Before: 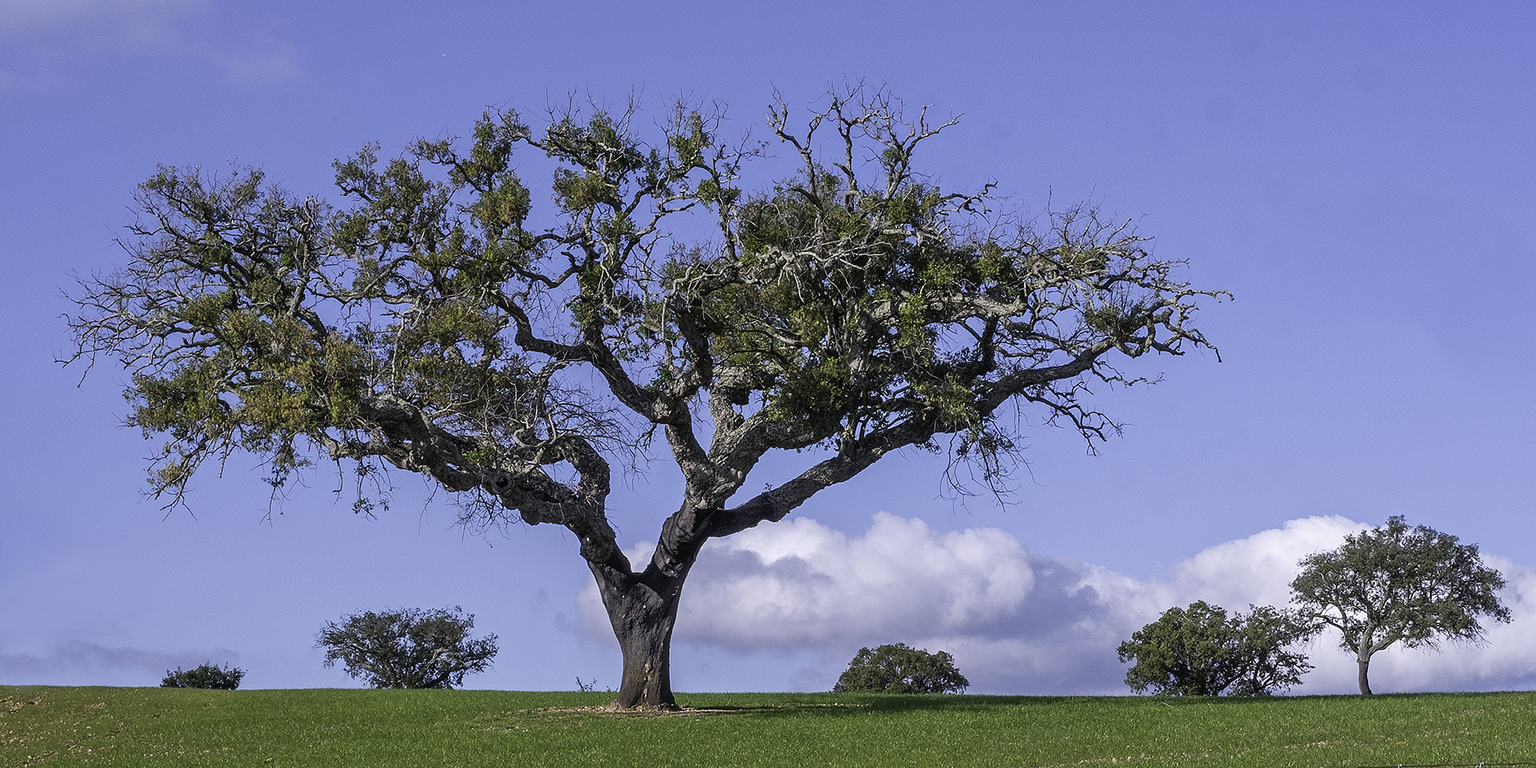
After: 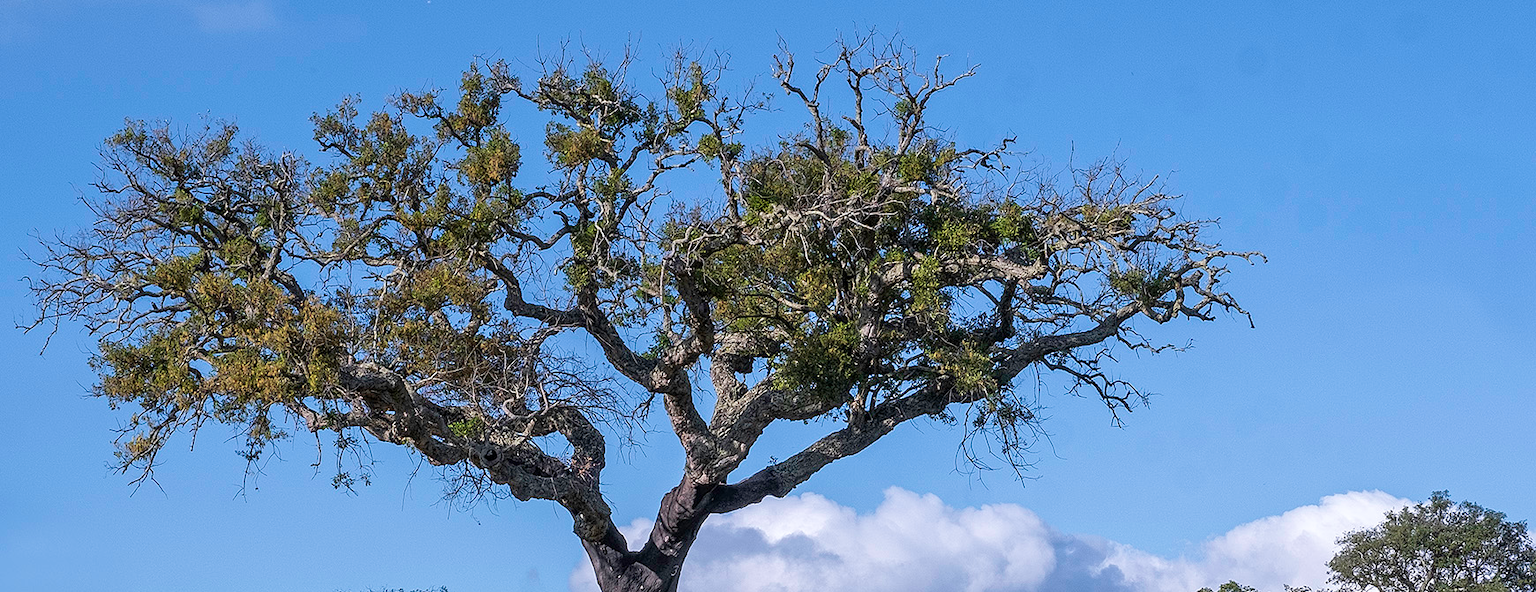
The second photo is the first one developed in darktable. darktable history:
velvia: on, module defaults
crop: left 2.649%, top 7.015%, right 3.135%, bottom 20.158%
local contrast: highlights 107%, shadows 97%, detail 120%, midtone range 0.2
